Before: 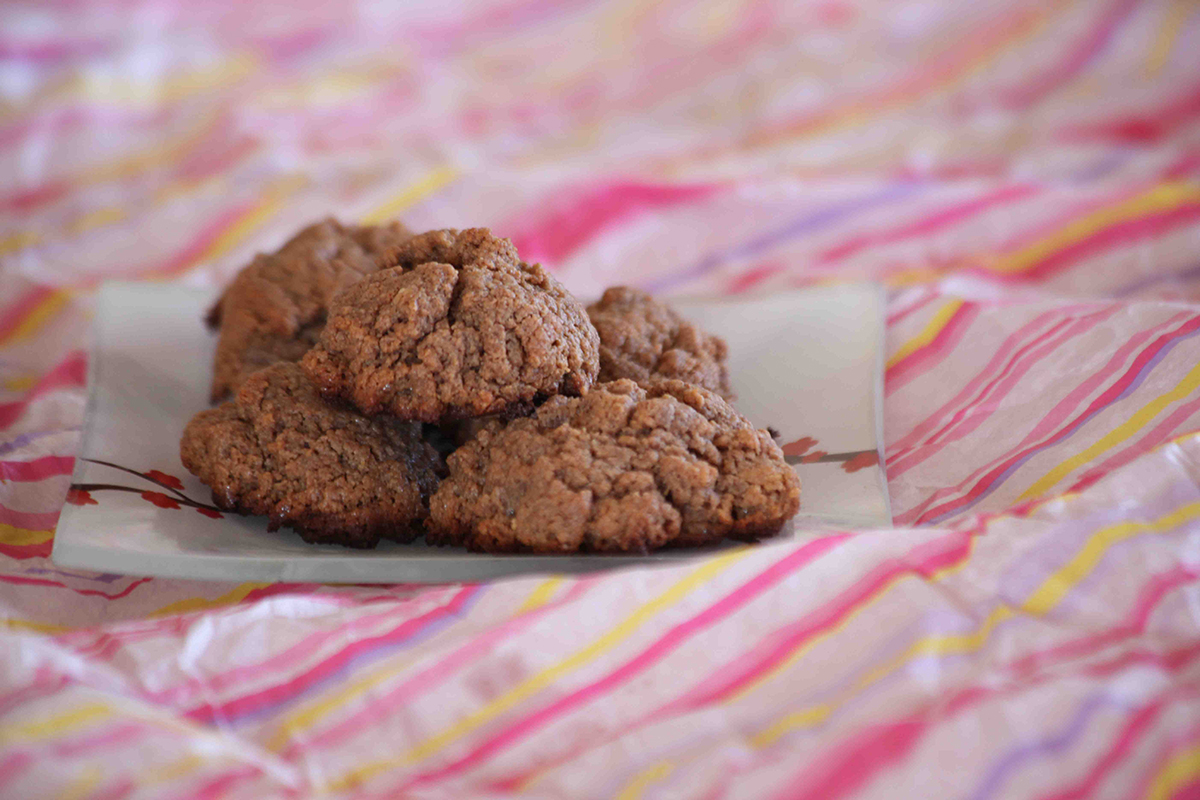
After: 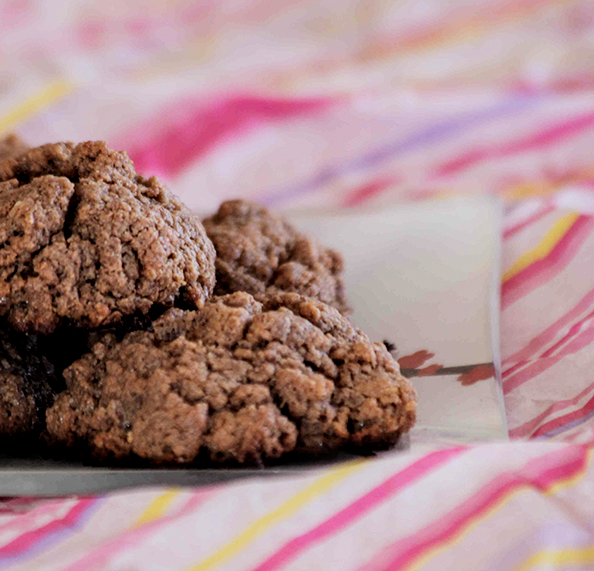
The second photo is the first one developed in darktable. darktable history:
local contrast: on, module defaults
crop: left 32.075%, top 10.976%, right 18.355%, bottom 17.596%
filmic rgb: black relative exposure -5 EV, hardness 2.88, contrast 1.4, highlights saturation mix -30%
